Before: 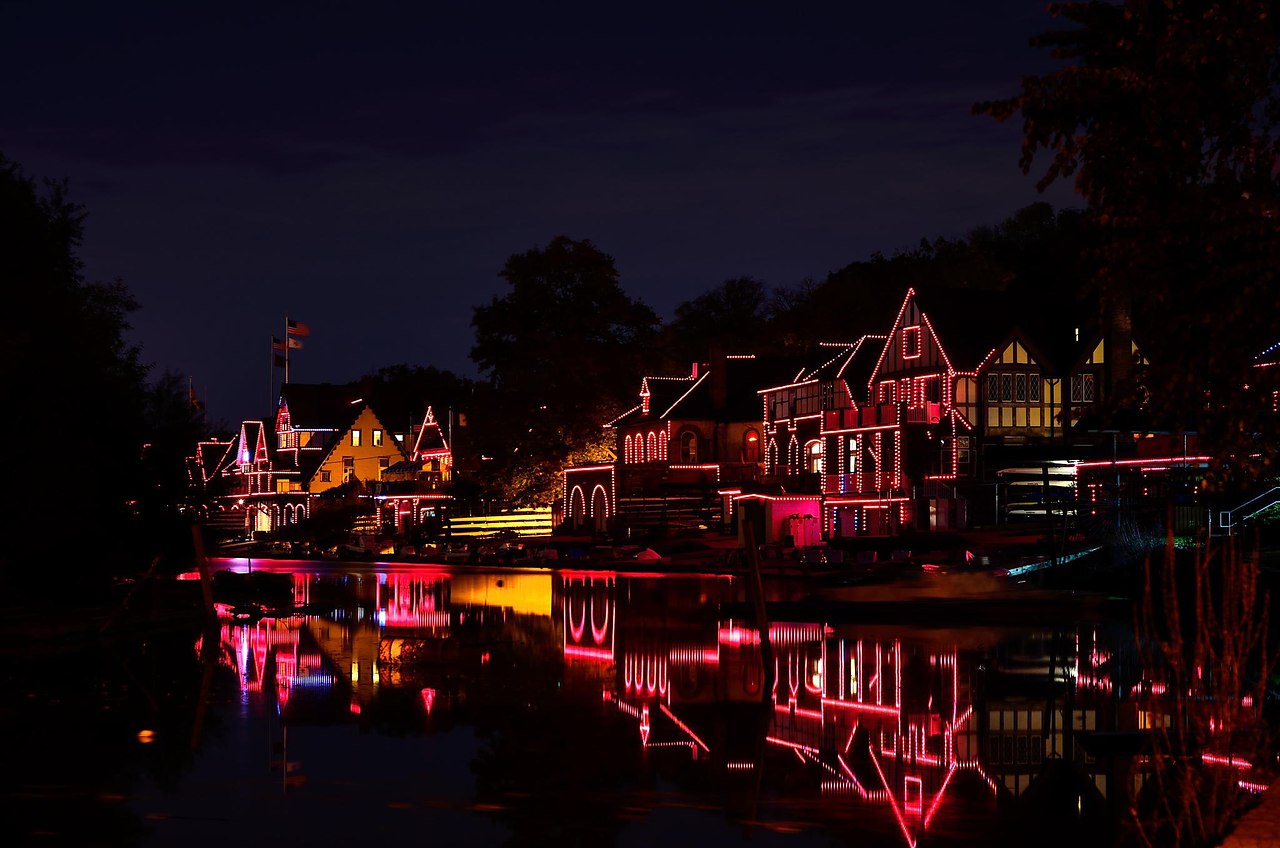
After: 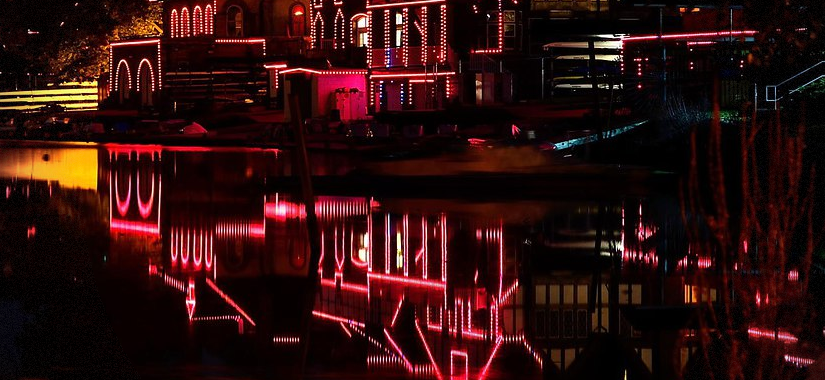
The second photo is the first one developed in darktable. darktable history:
crop and rotate: left 35.509%, top 50.238%, bottom 4.934%
vignetting: dithering 8-bit output, unbound false
